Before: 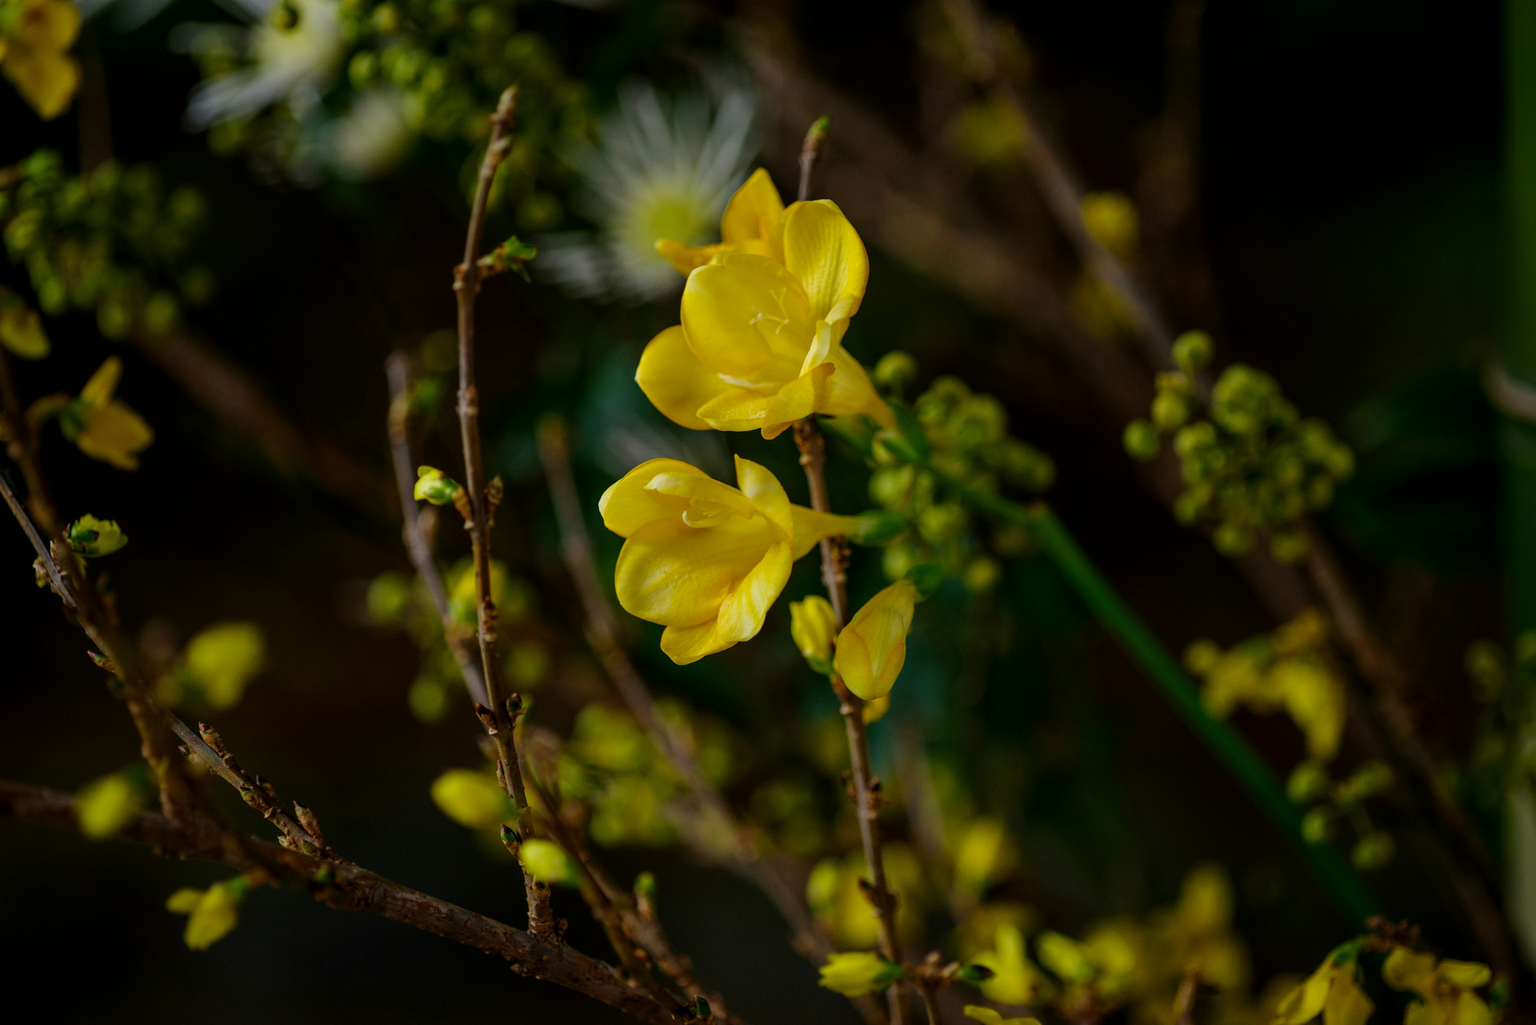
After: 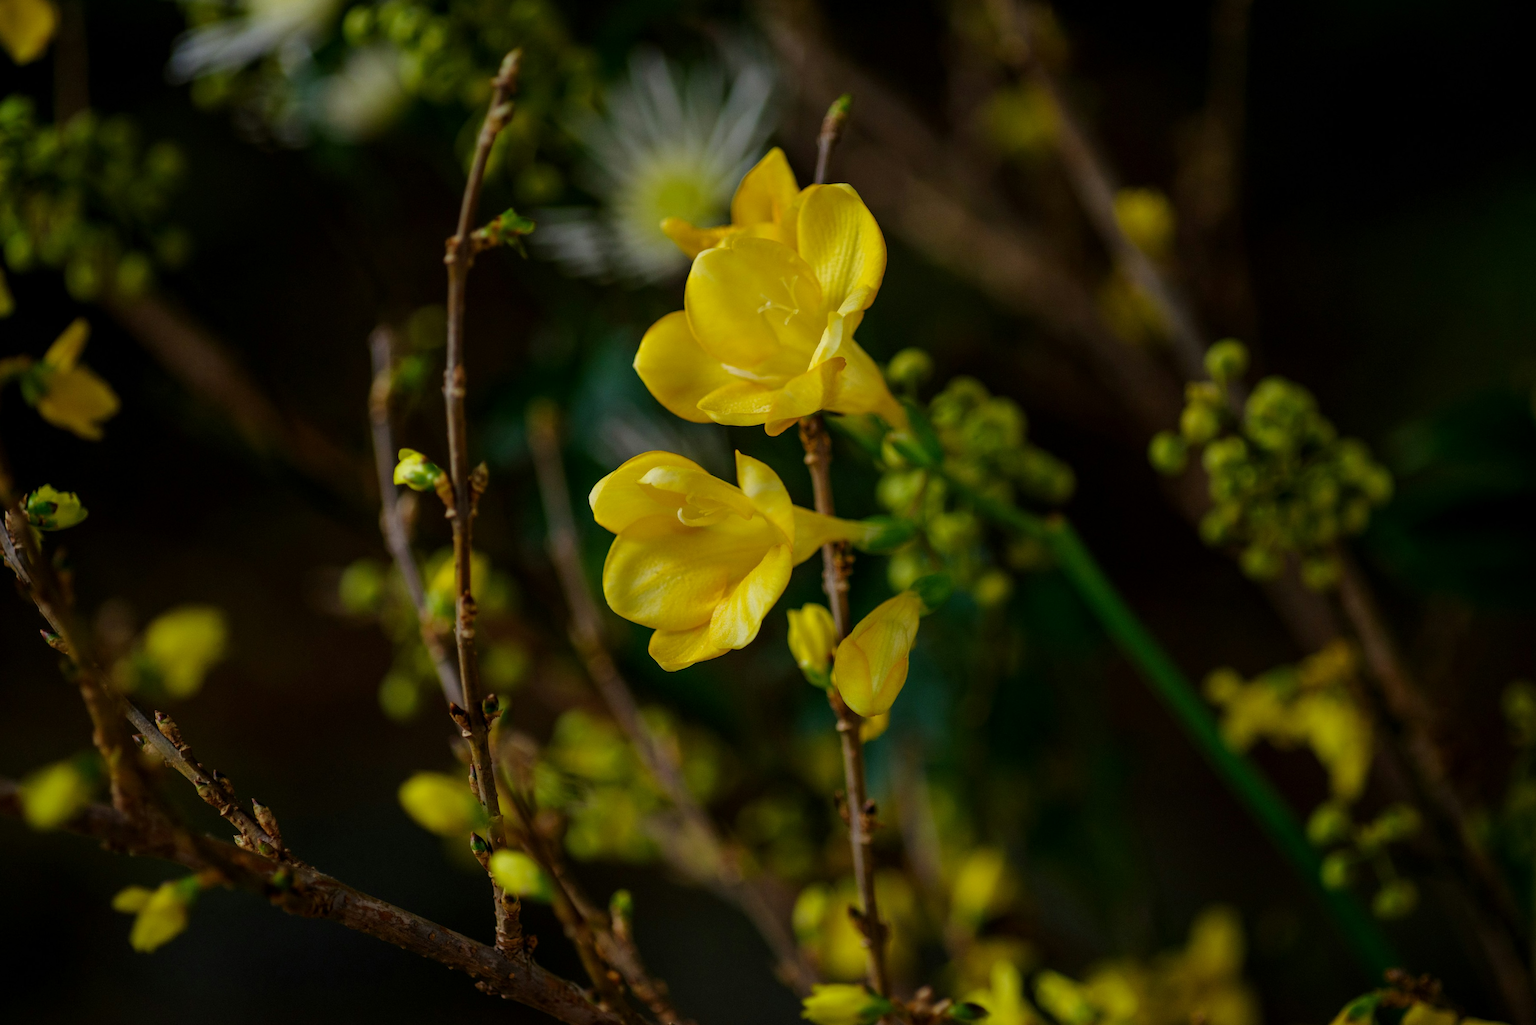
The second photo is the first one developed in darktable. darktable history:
tone equalizer: edges refinement/feathering 500, mask exposure compensation -1.57 EV, preserve details no
crop and rotate: angle -2.4°
